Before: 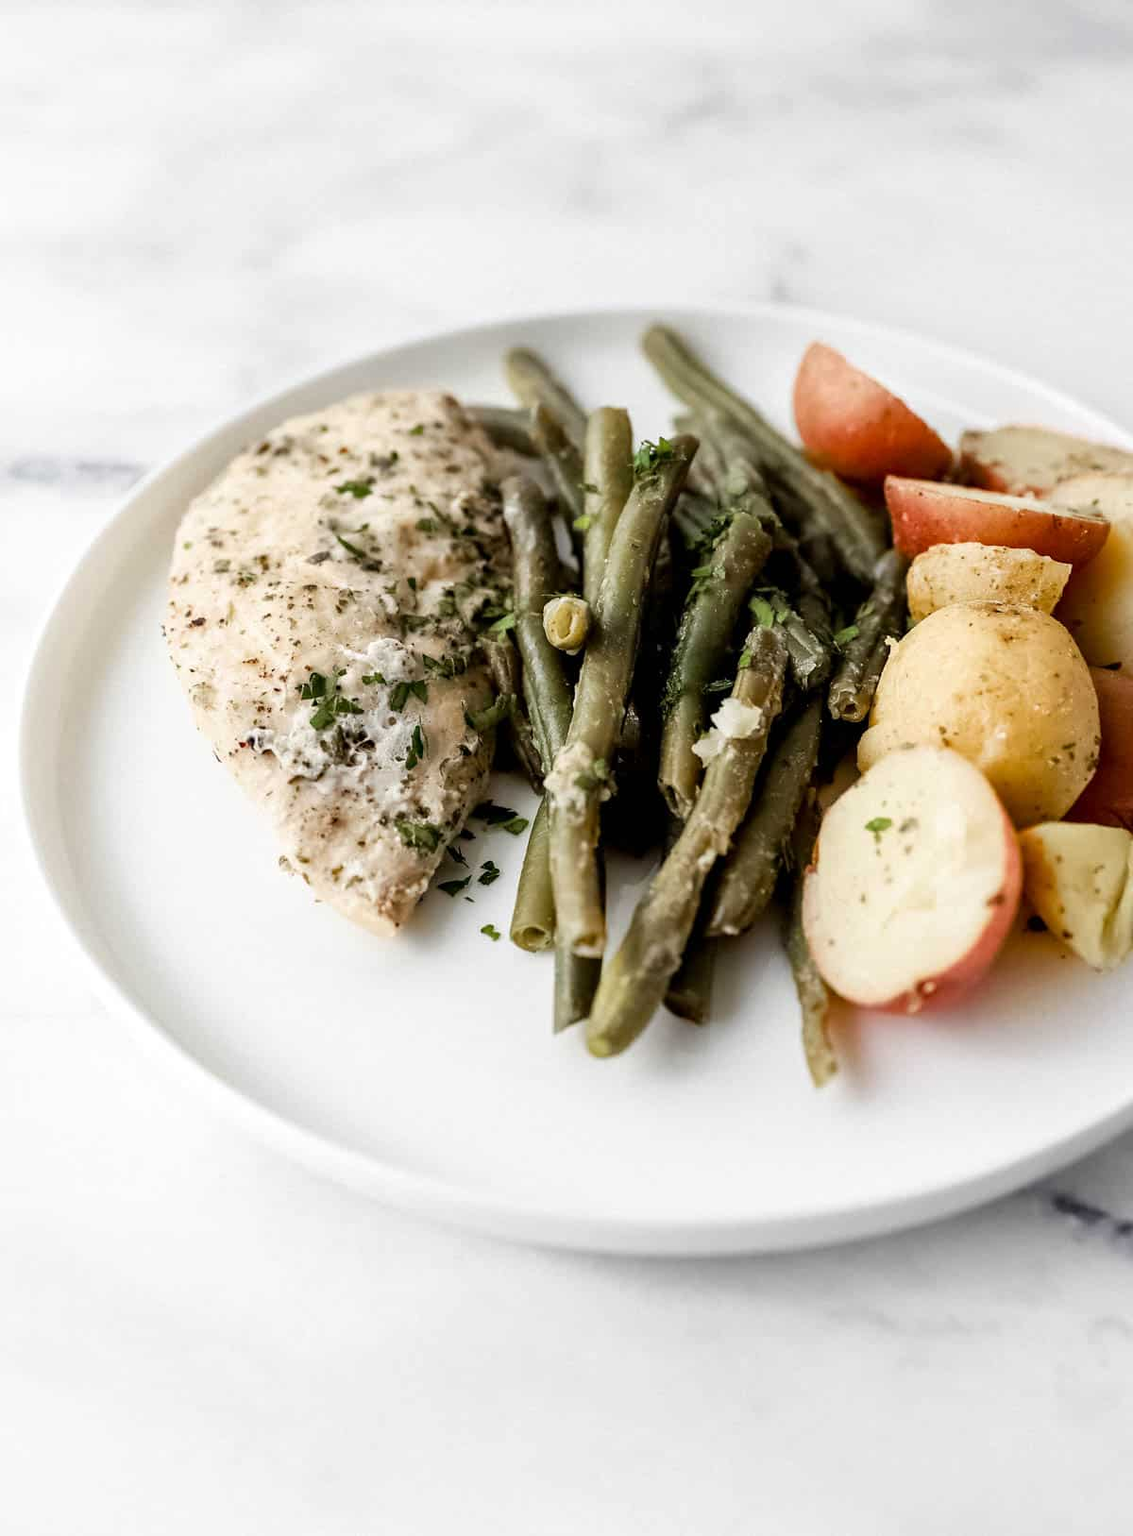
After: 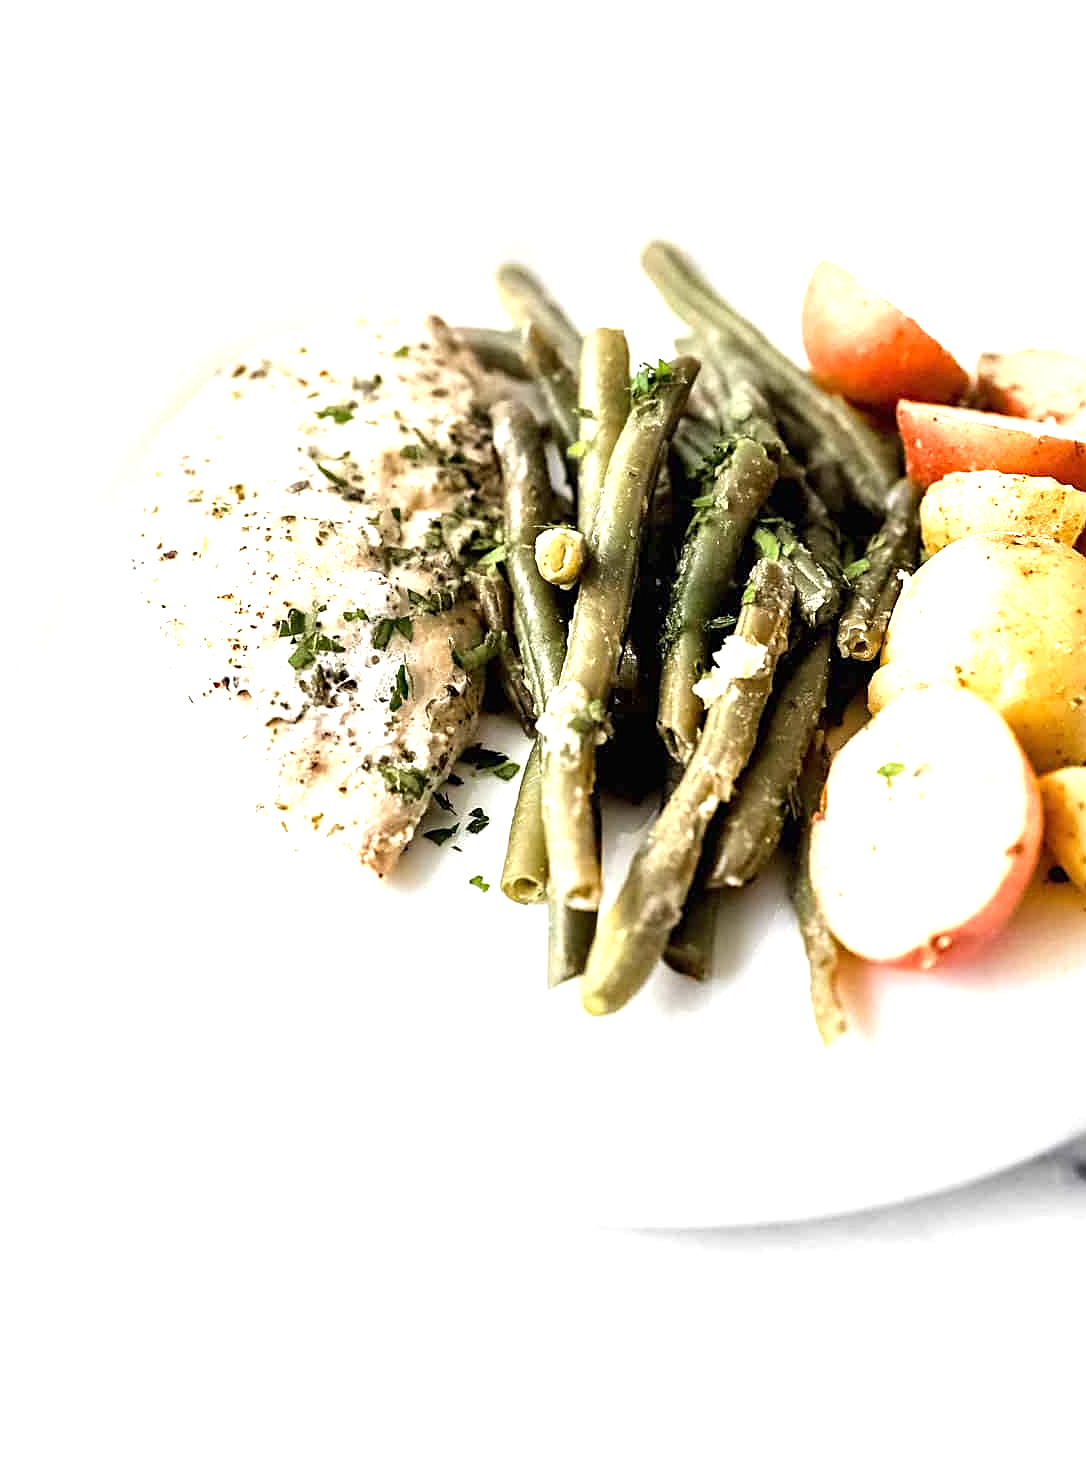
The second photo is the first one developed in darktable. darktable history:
sharpen: on, module defaults
crop: left 3.381%, top 6.418%, right 6.079%, bottom 3.287%
exposure: black level correction 0, exposure 1.2 EV, compensate exposure bias true, compensate highlight preservation false
levels: levels [0, 0.492, 0.984]
